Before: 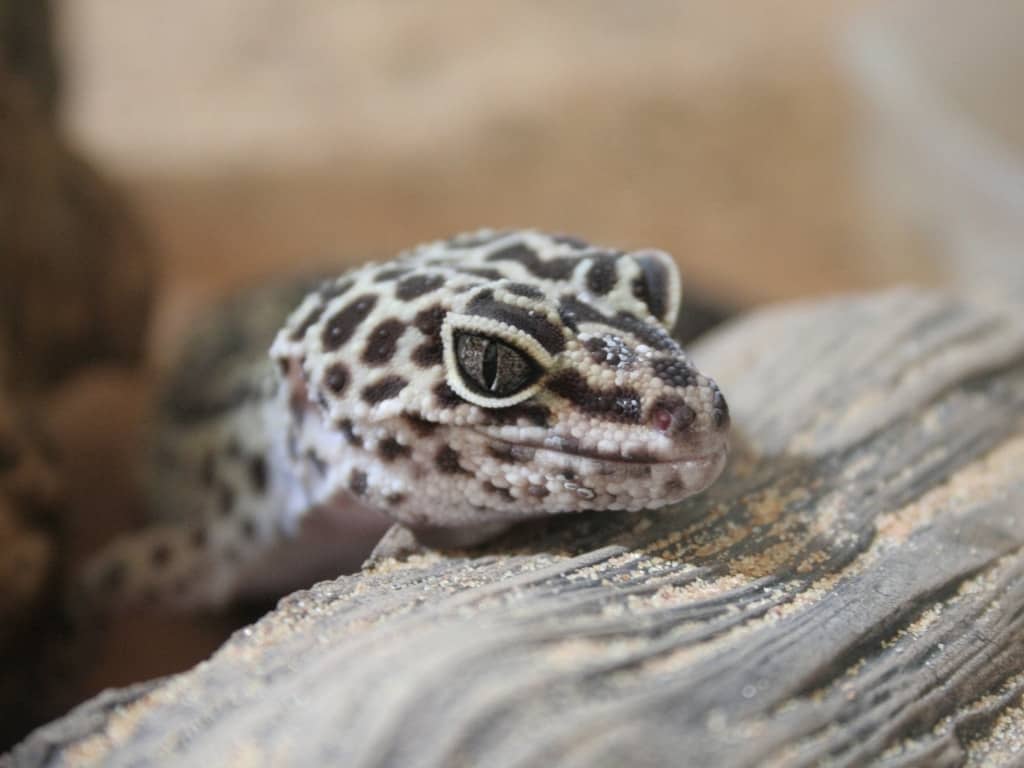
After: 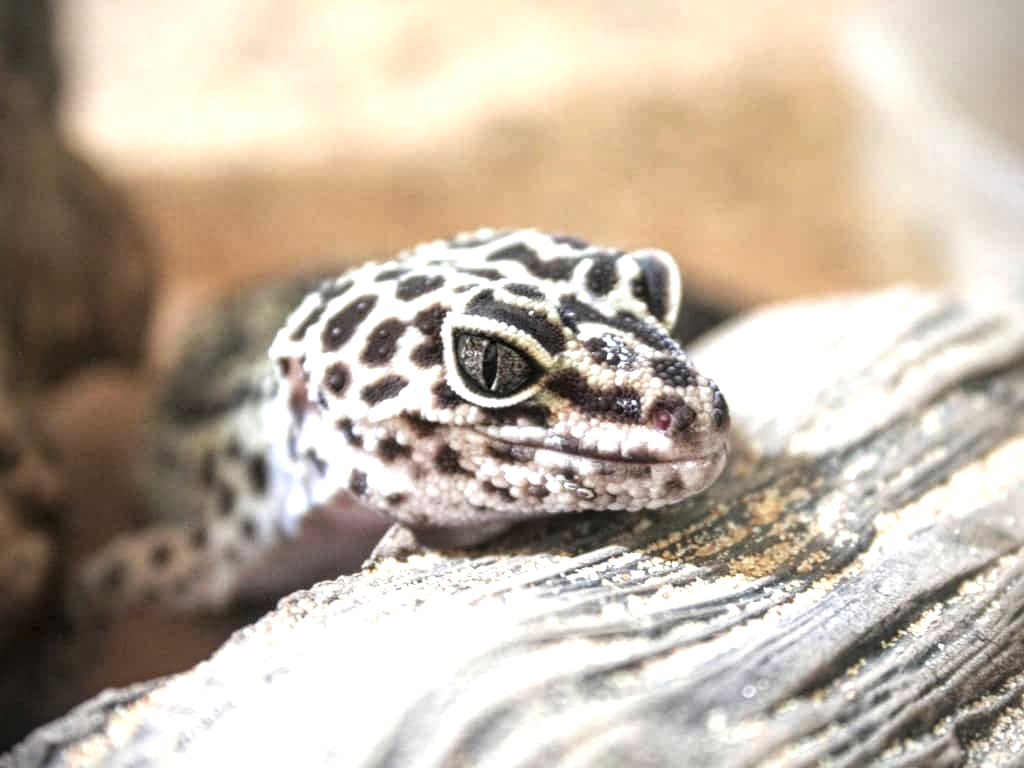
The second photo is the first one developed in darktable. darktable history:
vignetting: fall-off start 92.6%, brightness -0.52, saturation -0.51, center (-0.012, 0)
tone curve: curves: ch0 [(0, 0) (0.003, 0.003) (0.011, 0.015) (0.025, 0.031) (0.044, 0.056) (0.069, 0.083) (0.1, 0.113) (0.136, 0.145) (0.177, 0.184) (0.224, 0.225) (0.277, 0.275) (0.335, 0.327) (0.399, 0.385) (0.468, 0.447) (0.543, 0.528) (0.623, 0.611) (0.709, 0.703) (0.801, 0.802) (0.898, 0.902) (1, 1)], preserve colors none
exposure: exposure 1.089 EV, compensate highlight preservation false
local contrast: detail 154%
